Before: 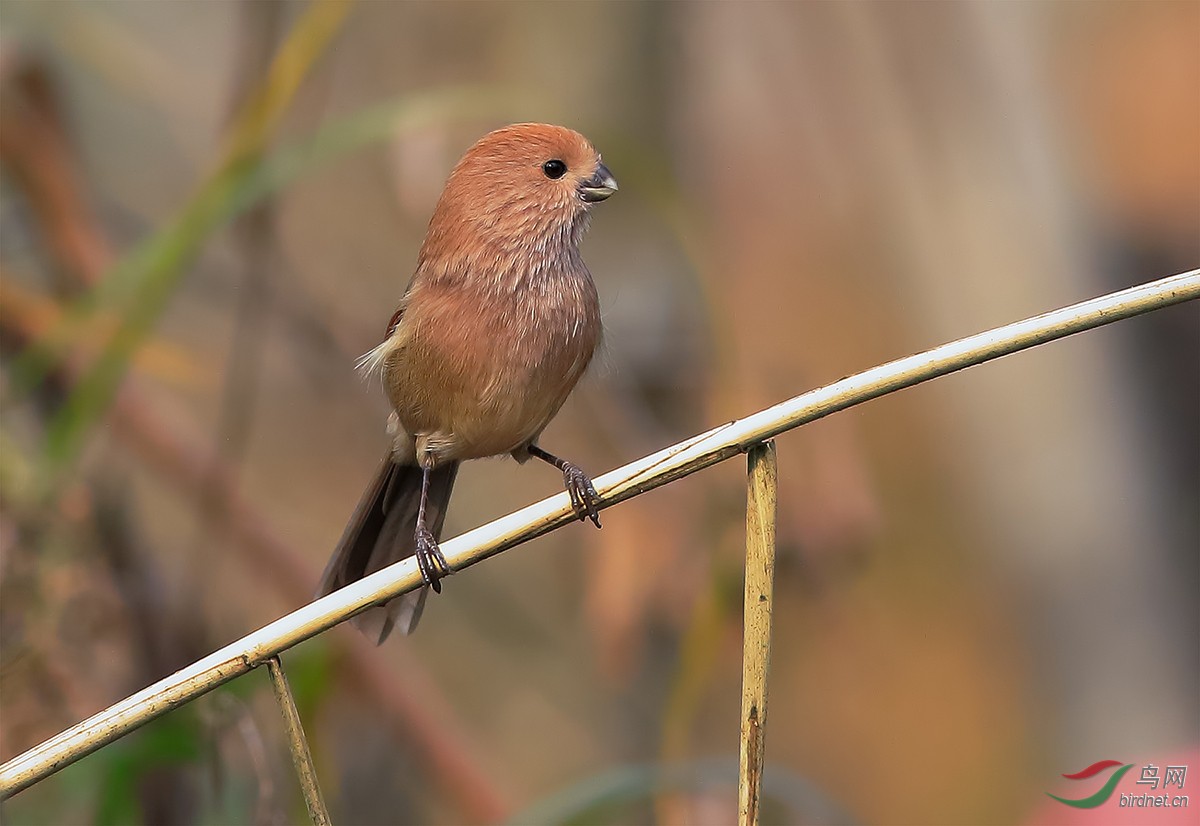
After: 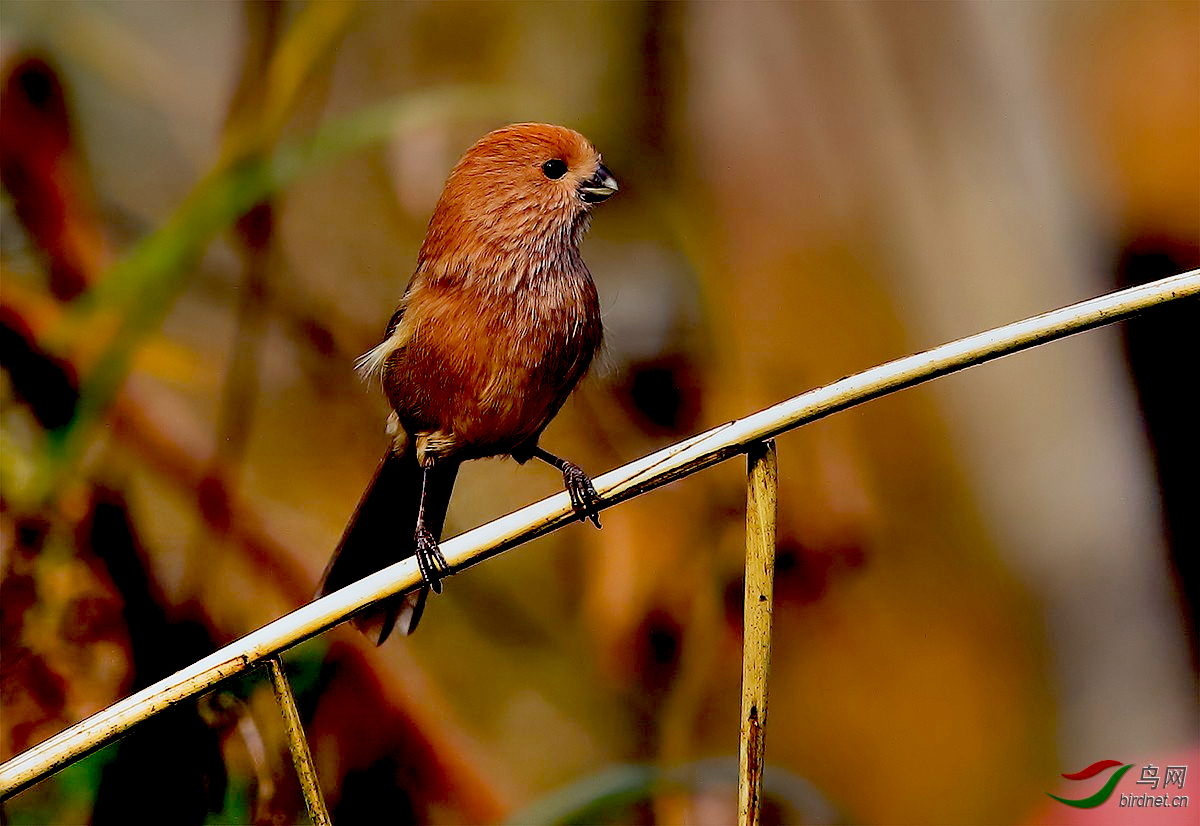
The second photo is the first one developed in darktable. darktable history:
shadows and highlights: shadows 37.27, highlights -28.18, soften with gaussian
exposure: black level correction 0.1, exposure -0.092 EV, compensate highlight preservation false
